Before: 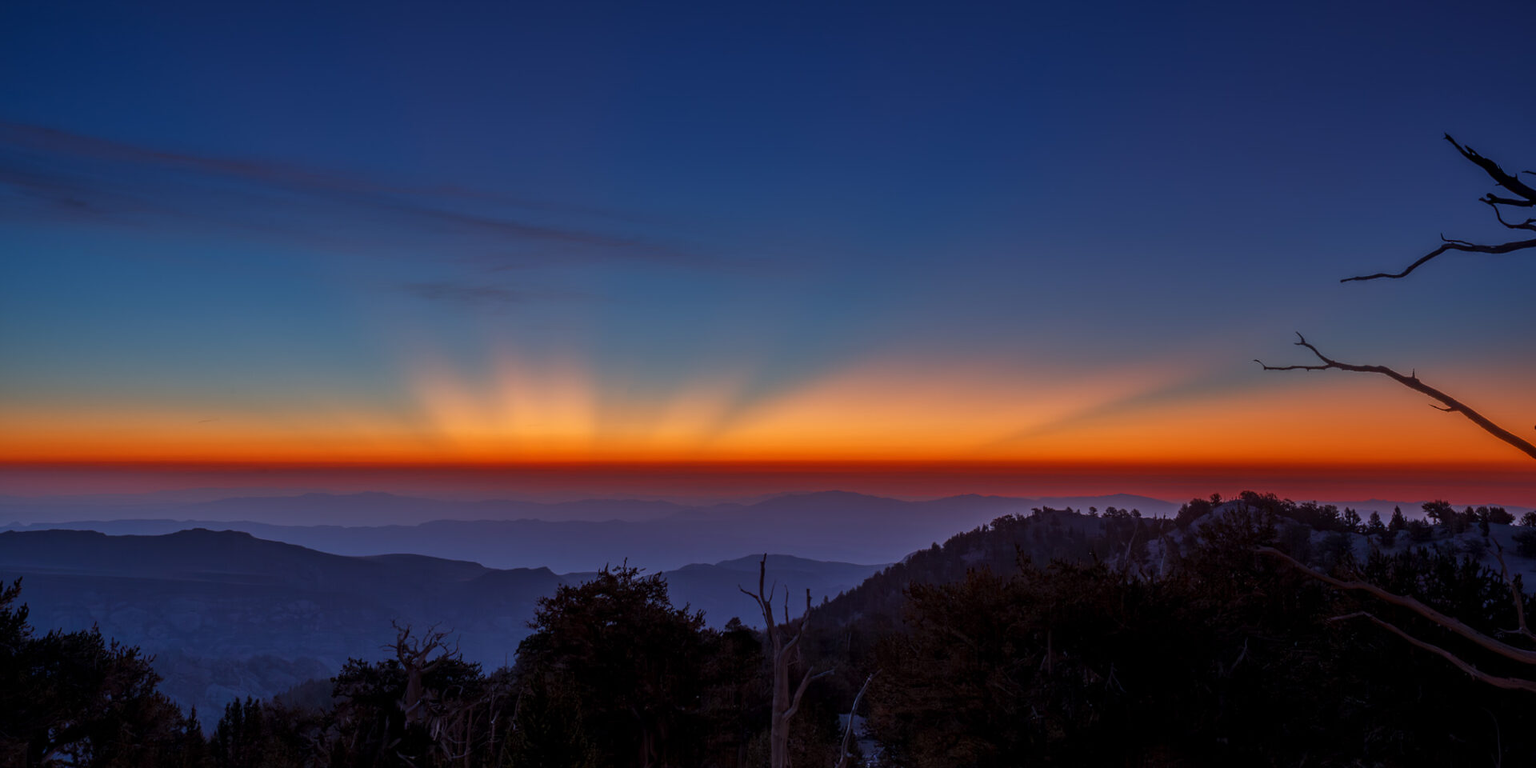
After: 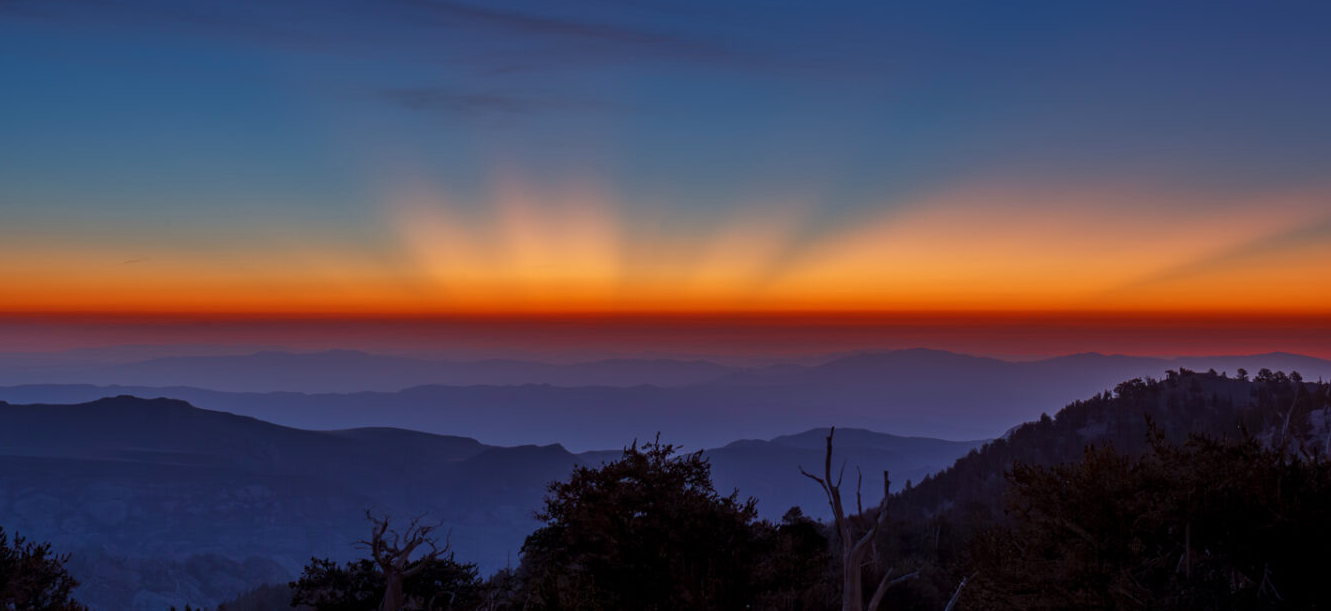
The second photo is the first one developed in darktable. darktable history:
white balance: red 0.982, blue 1.018
crop: left 6.488%, top 27.668%, right 24.183%, bottom 8.656%
